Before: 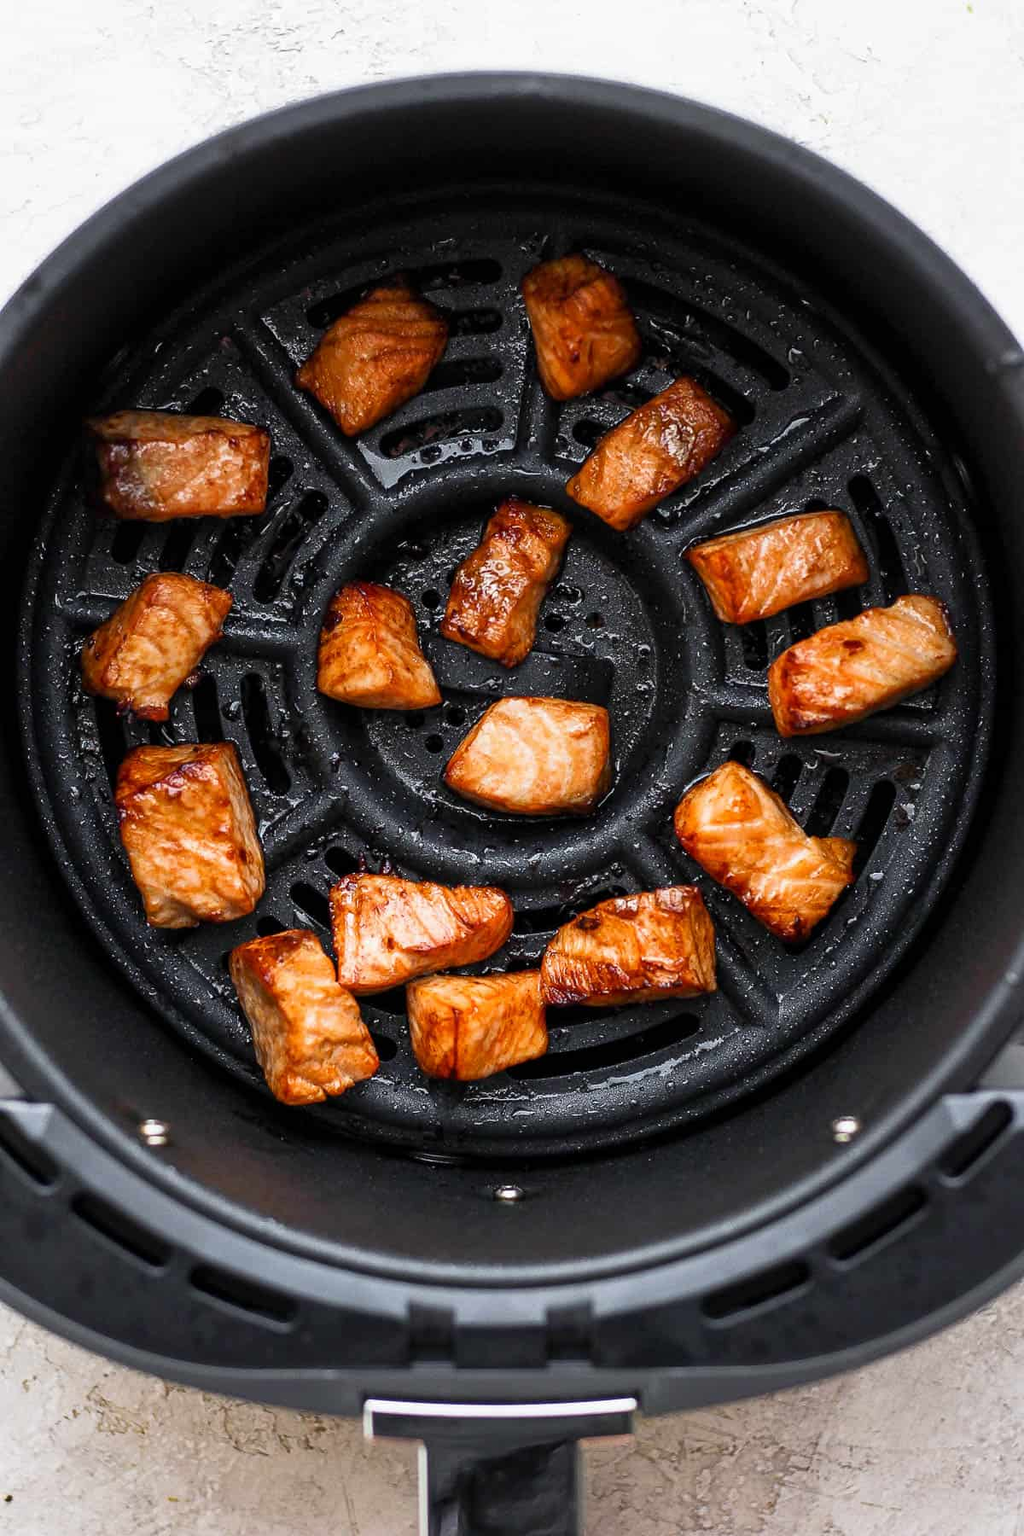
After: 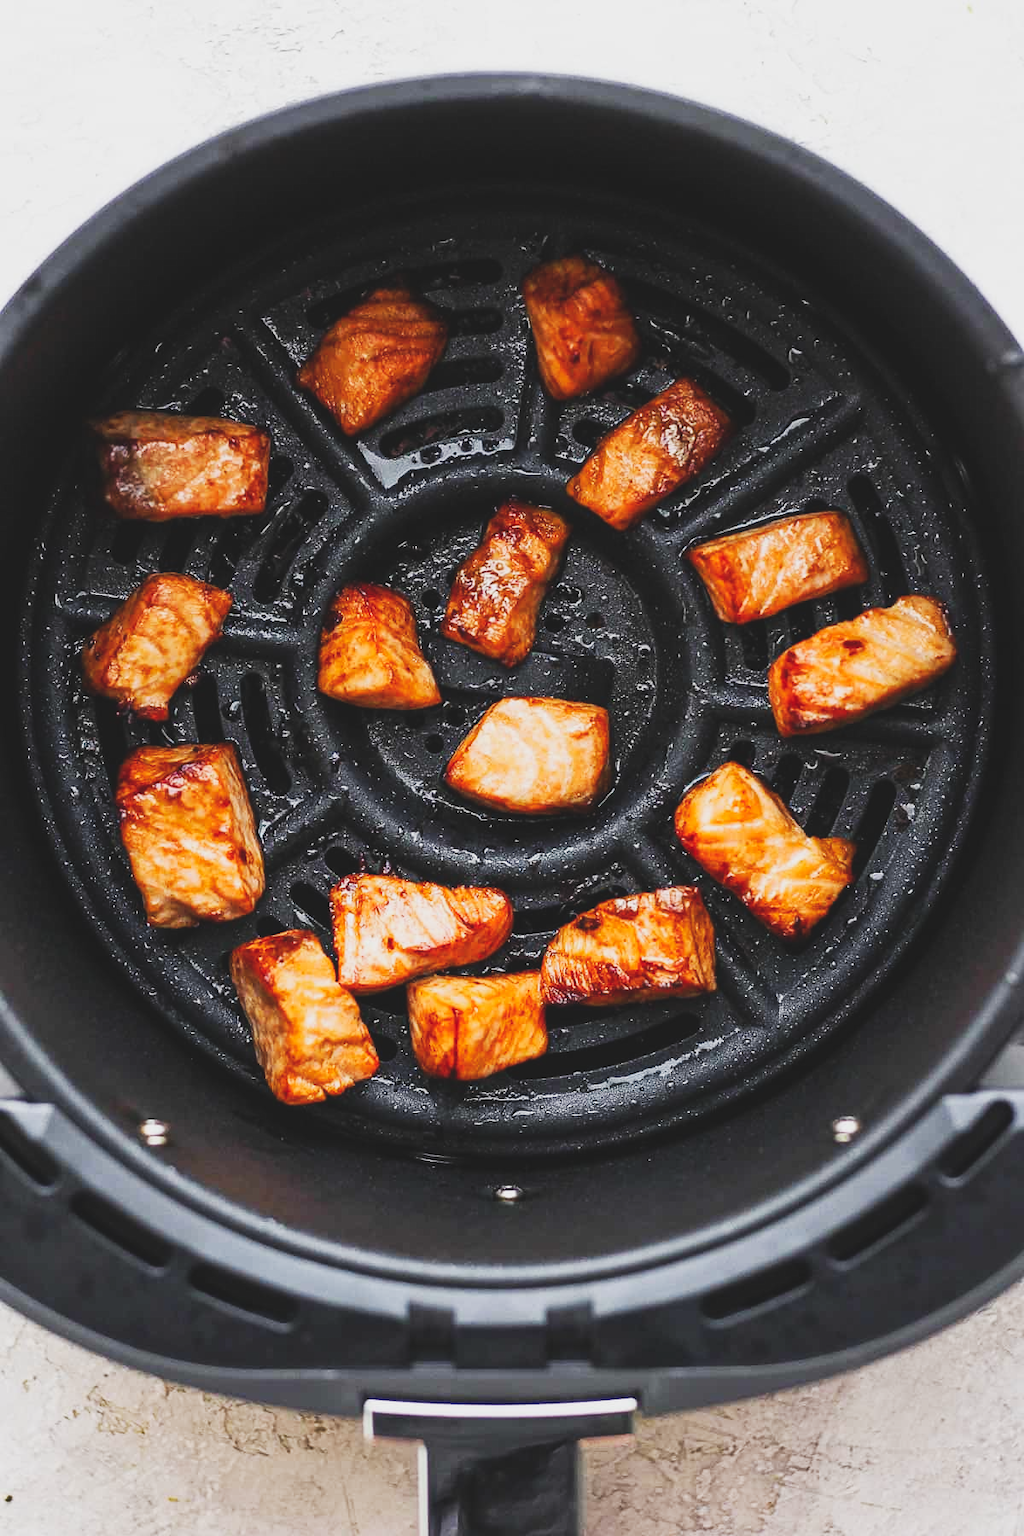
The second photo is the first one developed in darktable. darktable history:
tone curve: curves: ch0 [(0, 0.11) (0.181, 0.223) (0.405, 0.46) (0.456, 0.528) (0.634, 0.728) (0.877, 0.89) (0.984, 0.935)]; ch1 [(0, 0.052) (0.443, 0.43) (0.492, 0.485) (0.566, 0.579) (0.595, 0.625) (0.608, 0.654) (0.65, 0.708) (1, 0.961)]; ch2 [(0, 0) (0.33, 0.301) (0.421, 0.443) (0.447, 0.489) (0.495, 0.492) (0.537, 0.57) (0.586, 0.591) (0.663, 0.686) (1, 1)], preserve colors none
